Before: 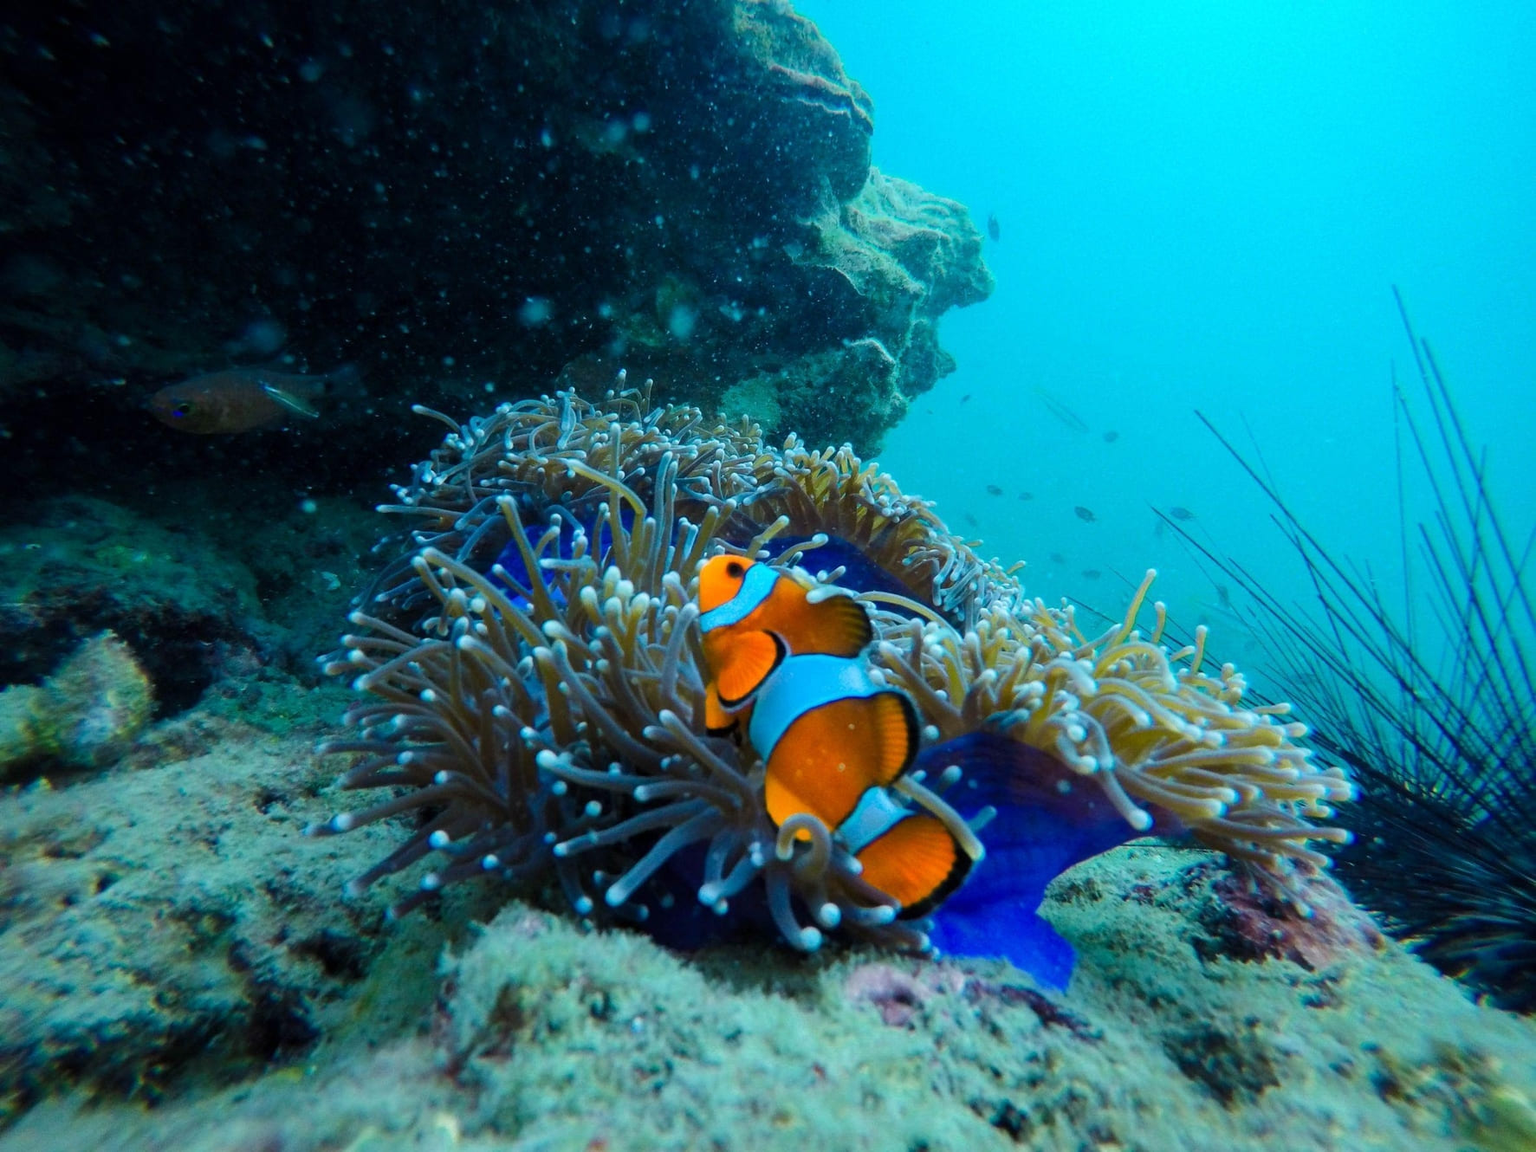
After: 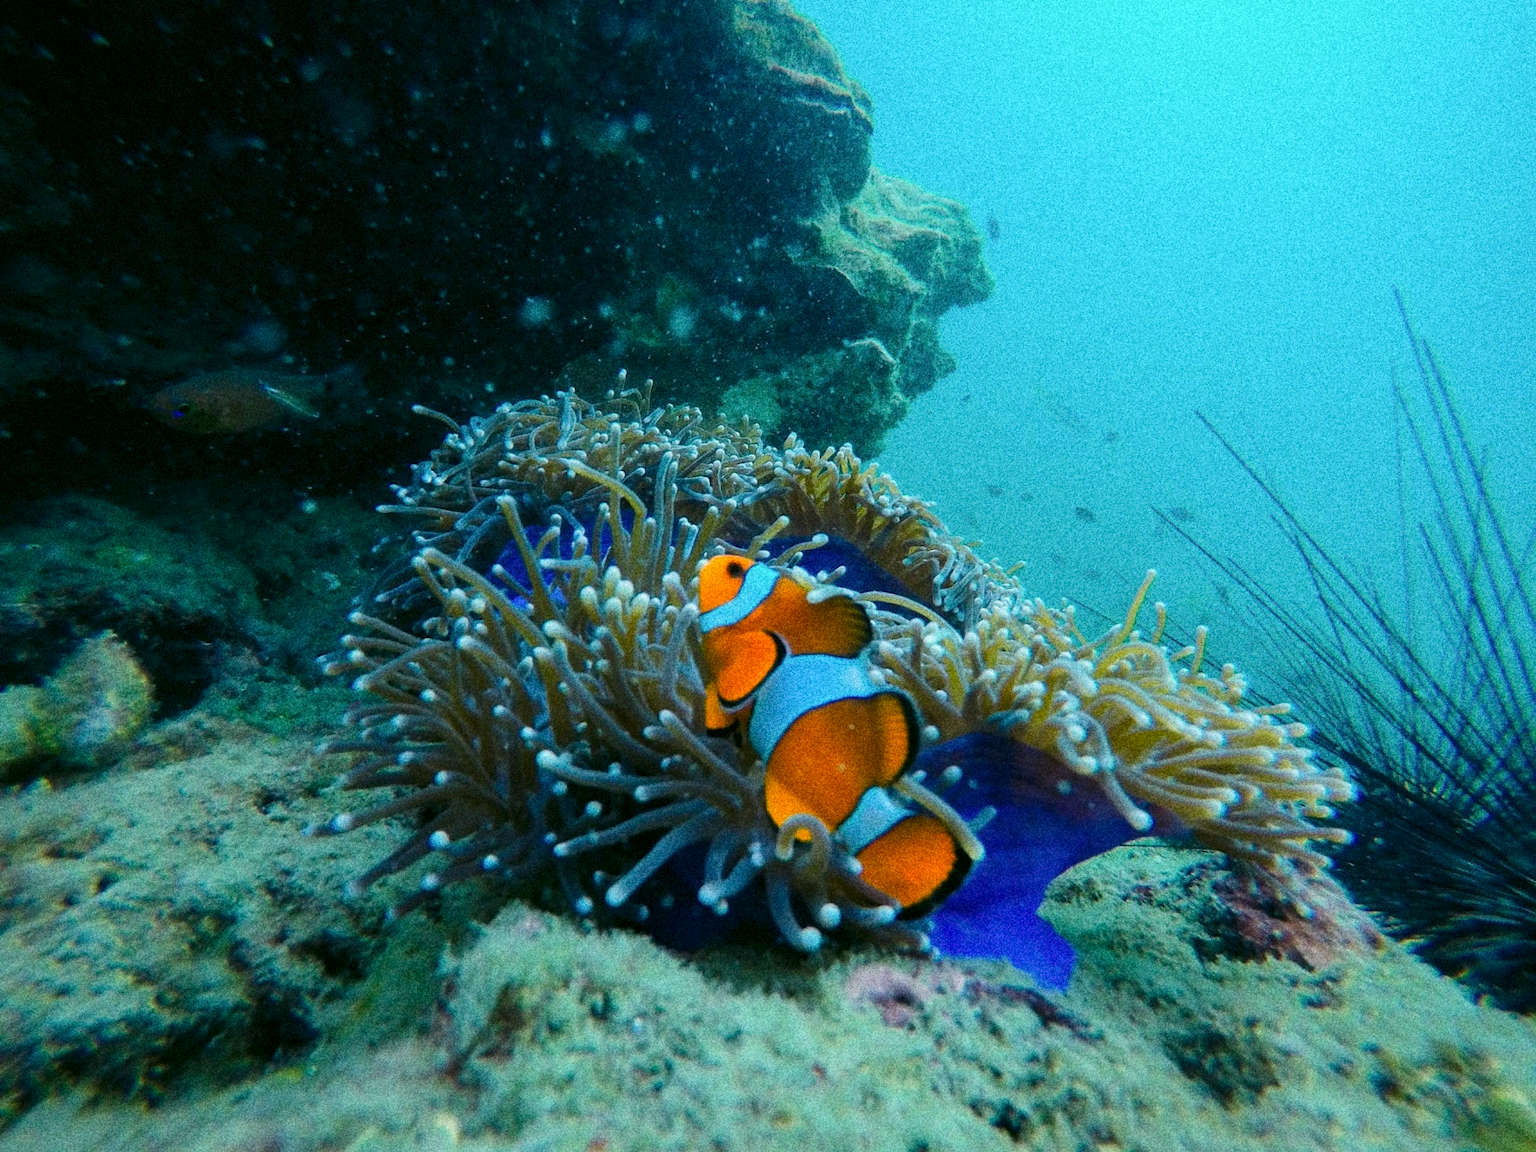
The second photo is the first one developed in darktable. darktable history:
color correction: highlights a* 4.02, highlights b* 4.98, shadows a* -7.55, shadows b* 4.98
grain: coarseness 14.49 ISO, strength 48.04%, mid-tones bias 35%
